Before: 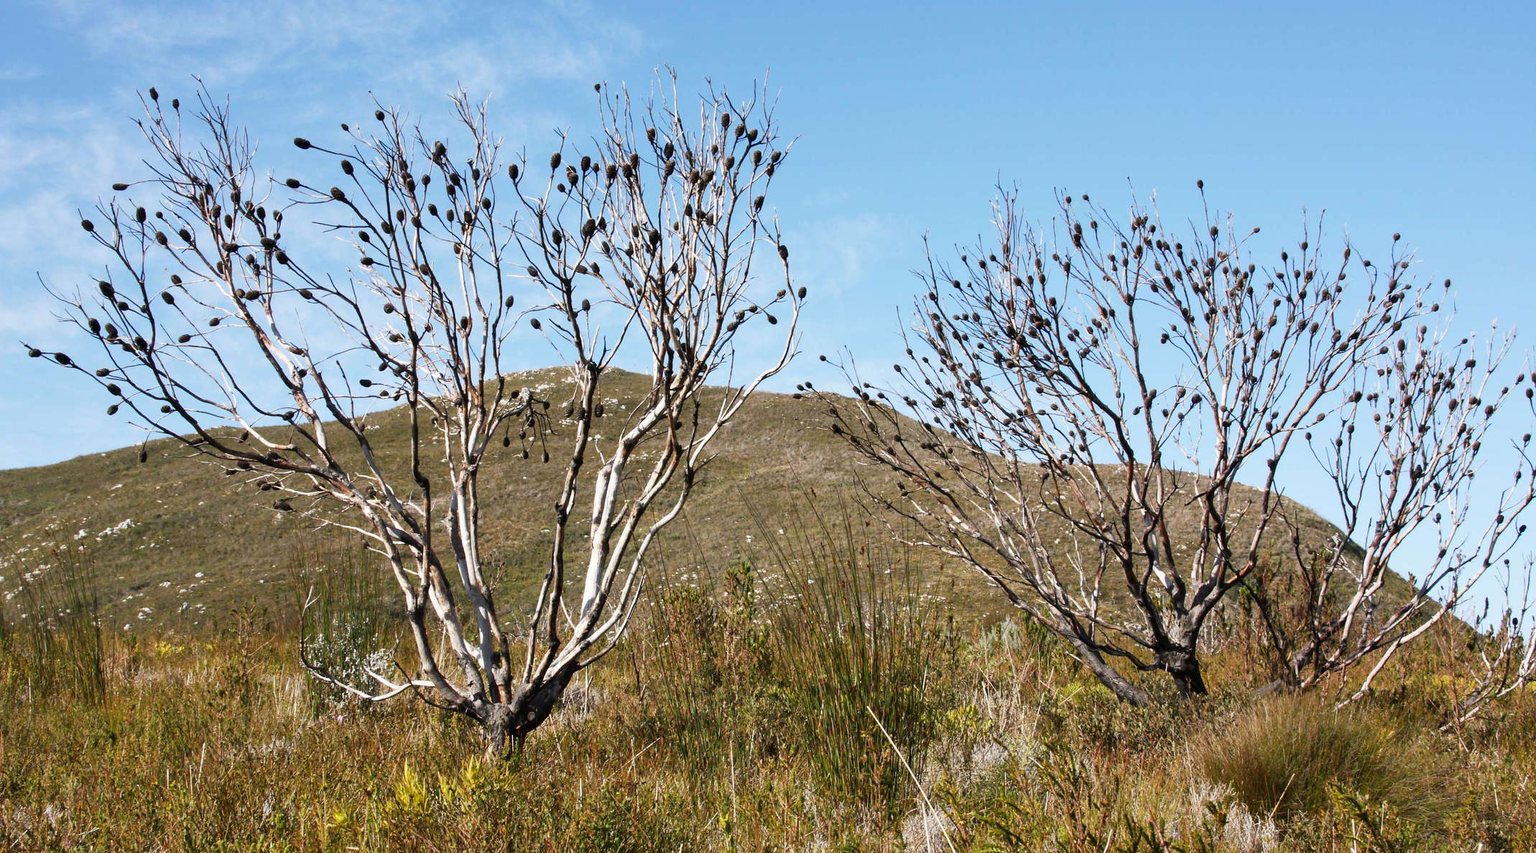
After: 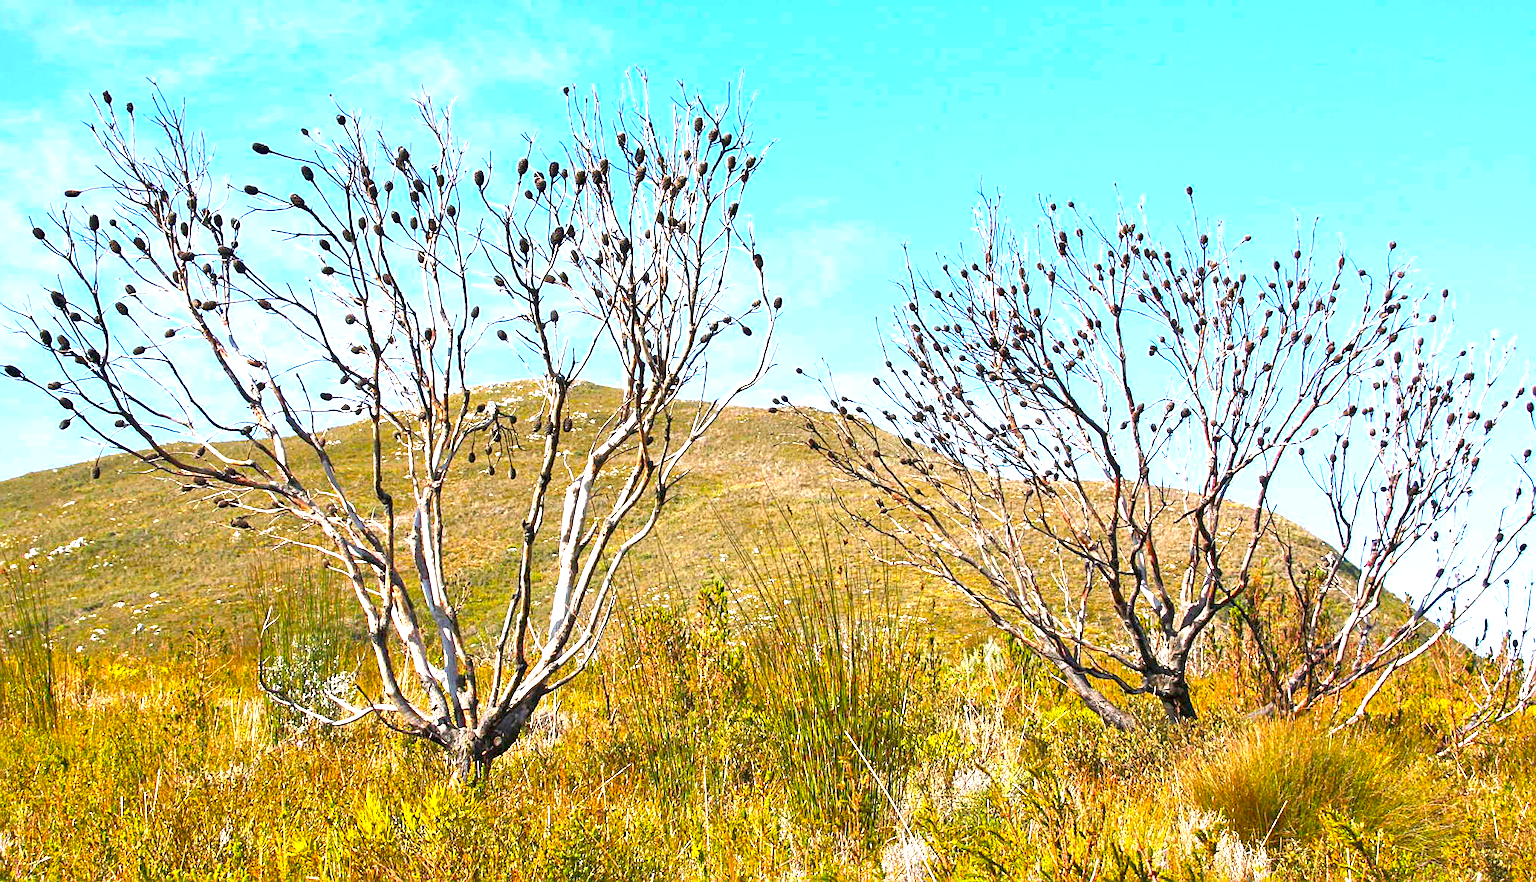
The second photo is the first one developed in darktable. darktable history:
sharpen: on, module defaults
color balance rgb: power › hue 311.57°, perceptual saturation grading › global saturation 39.559%, global vibrance 20%
contrast brightness saturation: contrast 0.099, brightness 0.033, saturation 0.09
crop and rotate: left 3.289%
tone equalizer: -8 EV 1 EV, -7 EV 0.982 EV, -6 EV 1 EV, -5 EV 1.02 EV, -4 EV 0.998 EV, -3 EV 0.757 EV, -2 EV 0.488 EV, -1 EV 0.227 EV
exposure: black level correction 0, exposure 1.123 EV, compensate exposure bias true, compensate highlight preservation false
